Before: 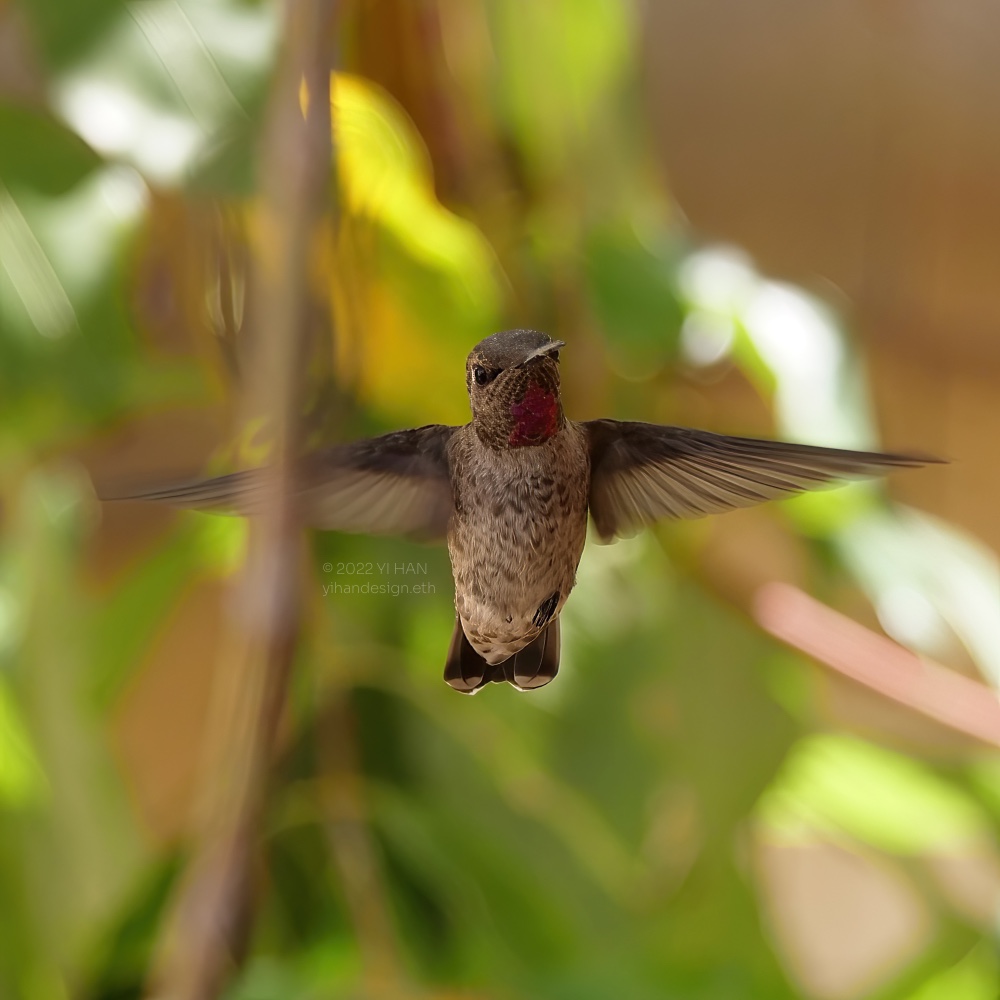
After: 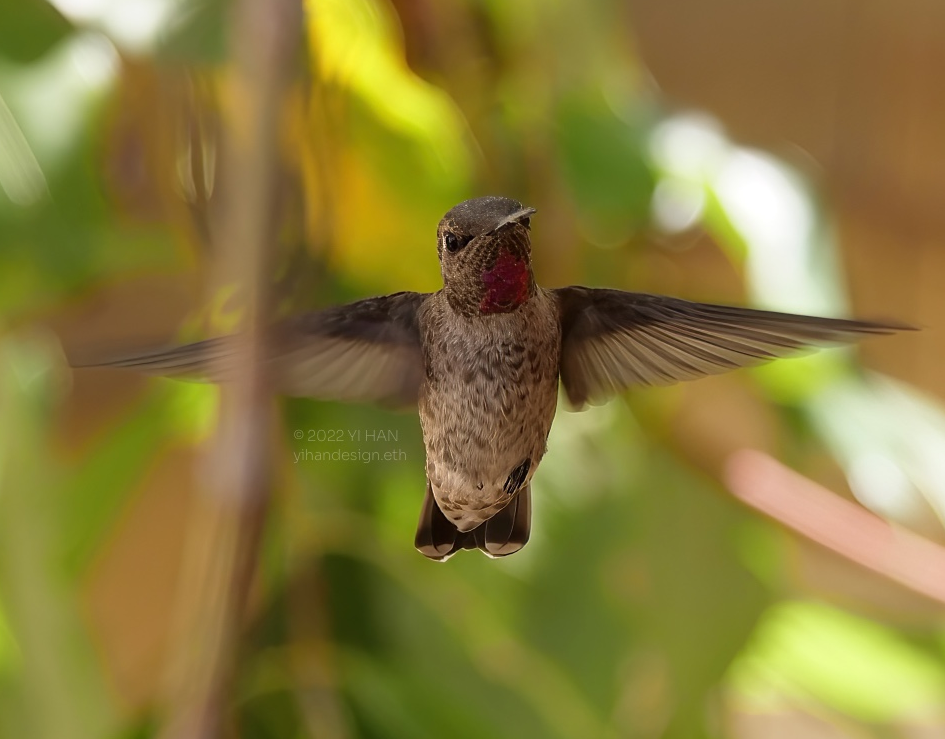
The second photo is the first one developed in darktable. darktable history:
crop and rotate: left 2.95%, top 13.313%, right 2.539%, bottom 12.761%
